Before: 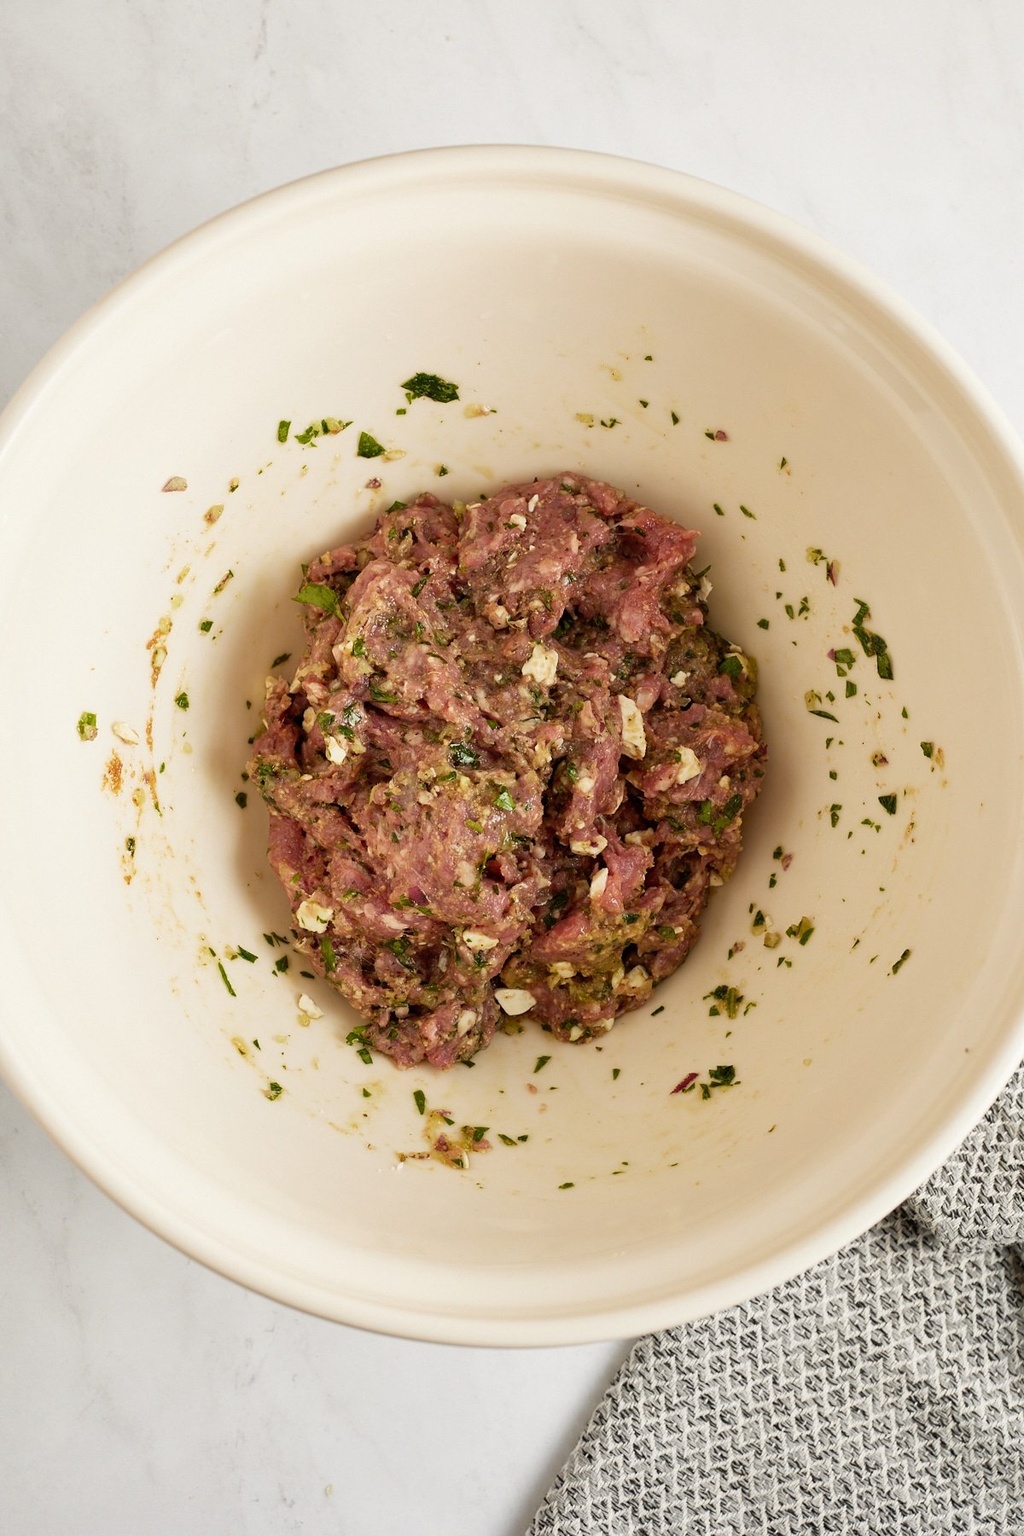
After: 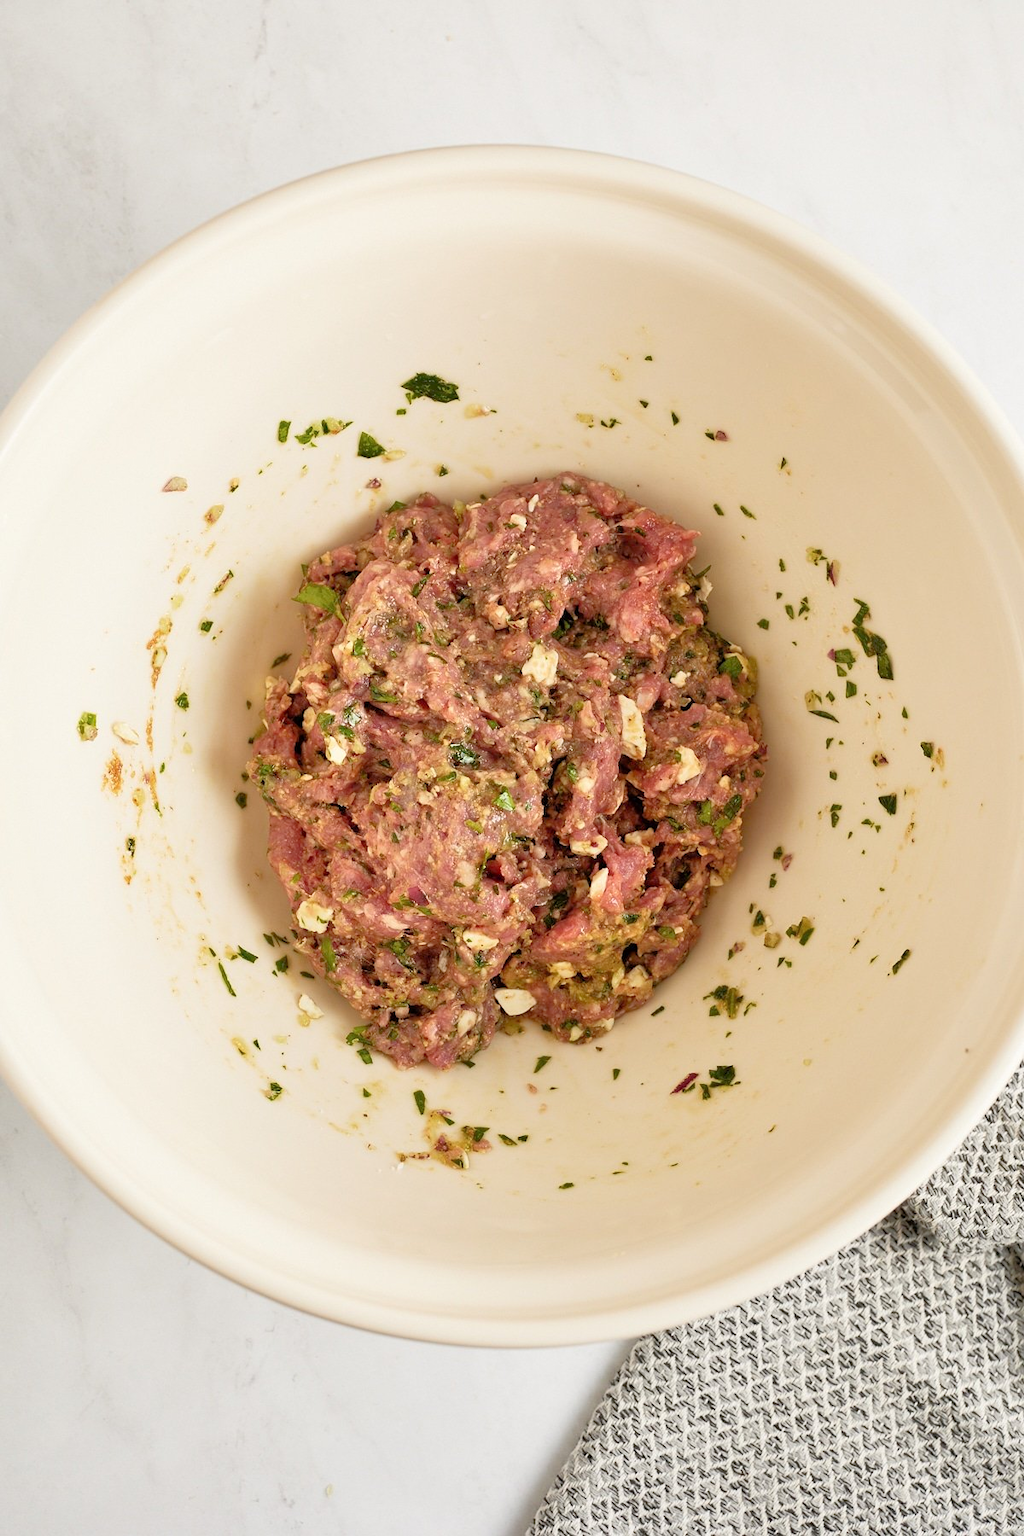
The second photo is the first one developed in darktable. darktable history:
tone equalizer: -7 EV 0.165 EV, -6 EV 0.588 EV, -5 EV 1.15 EV, -4 EV 1.35 EV, -3 EV 1.15 EV, -2 EV 0.6 EV, -1 EV 0.154 EV
tone curve: curves: ch0 [(0, 0) (0.251, 0.254) (0.689, 0.733) (1, 1)], color space Lab, independent channels, preserve colors none
